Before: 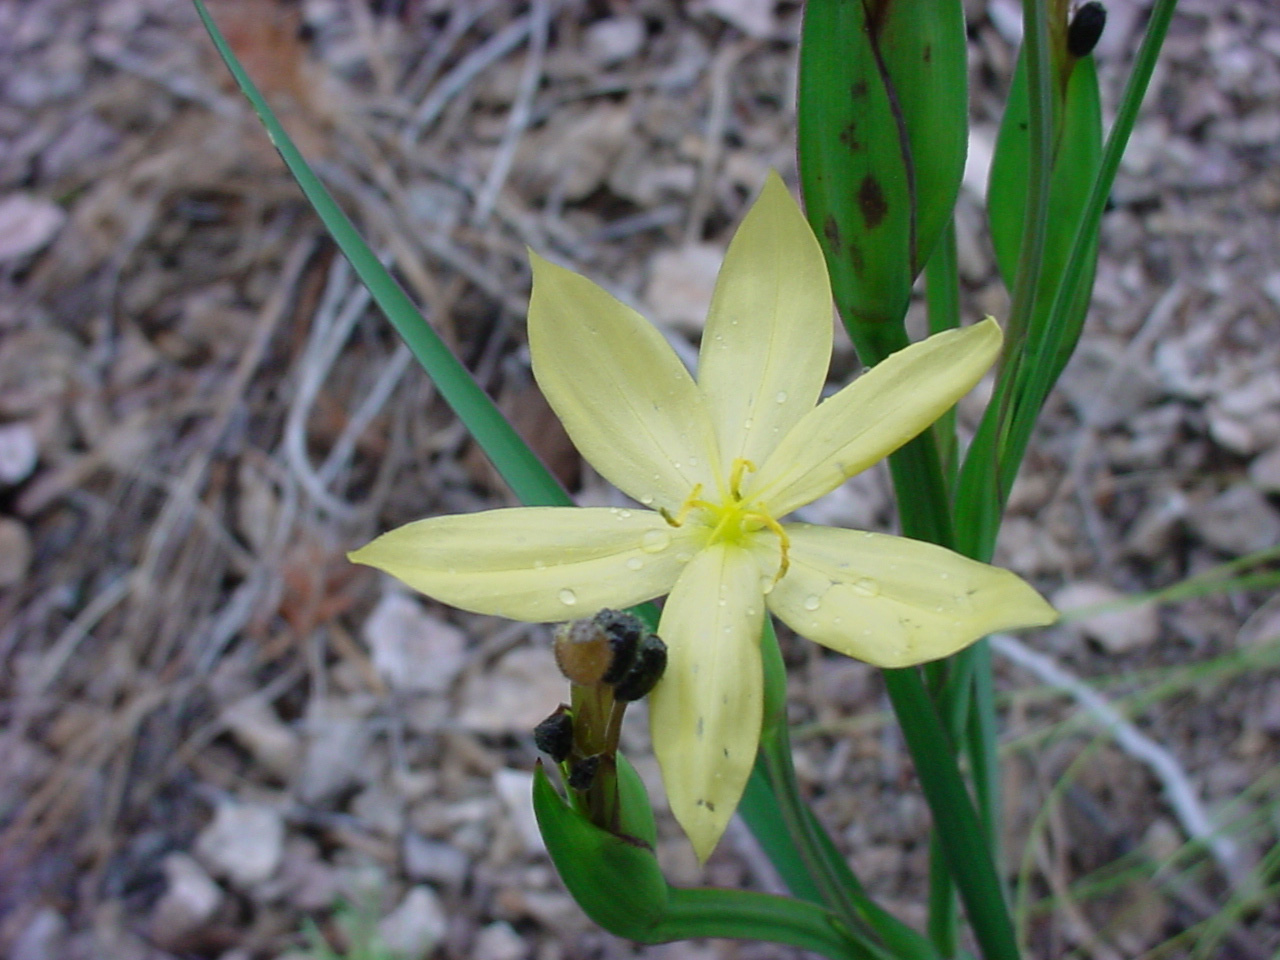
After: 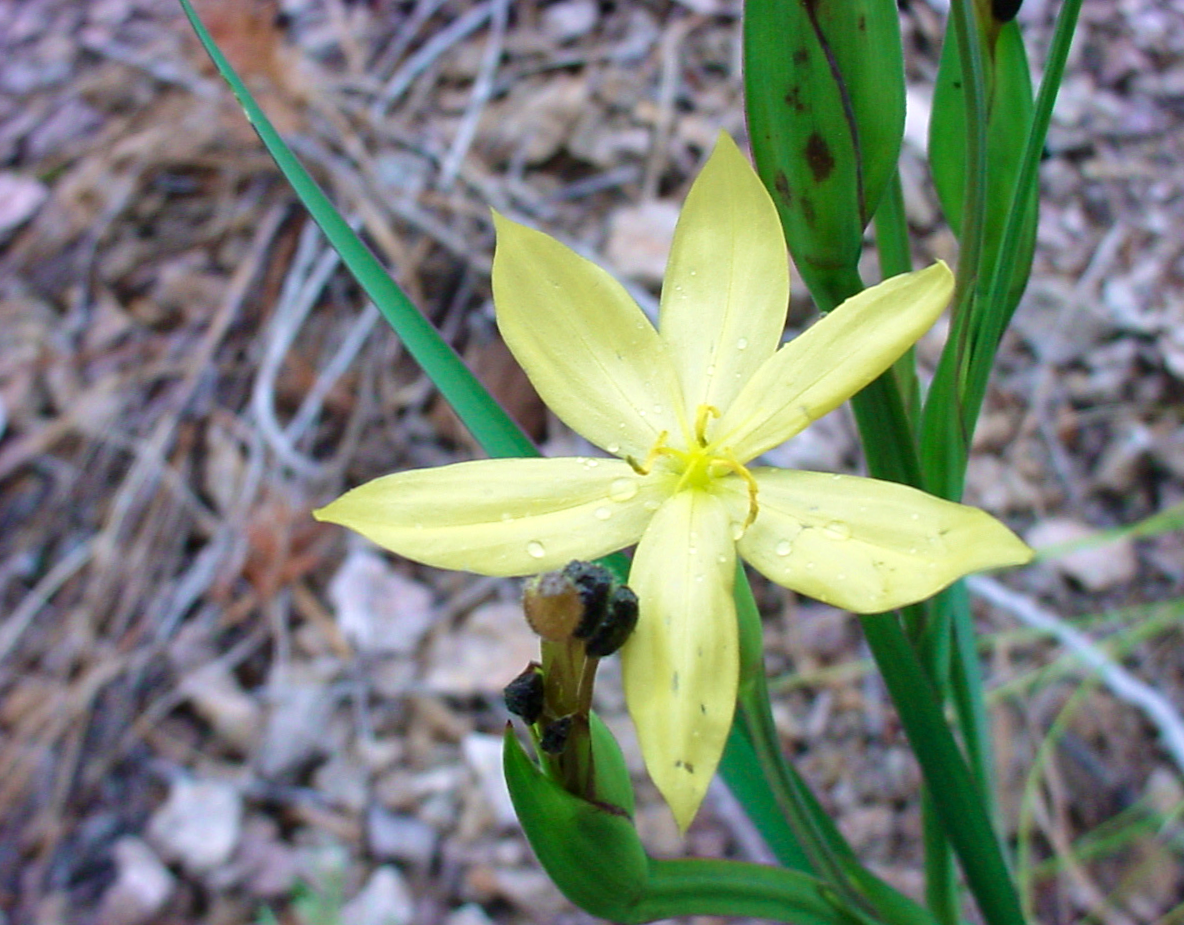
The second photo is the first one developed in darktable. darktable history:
exposure: black level correction 0.001, exposure 0.5 EV, compensate exposure bias true, compensate highlight preservation false
velvia: strength 36.57%
rotate and perspective: rotation -1.68°, lens shift (vertical) -0.146, crop left 0.049, crop right 0.912, crop top 0.032, crop bottom 0.96
local contrast: mode bilateral grid, contrast 20, coarseness 50, detail 120%, midtone range 0.2
